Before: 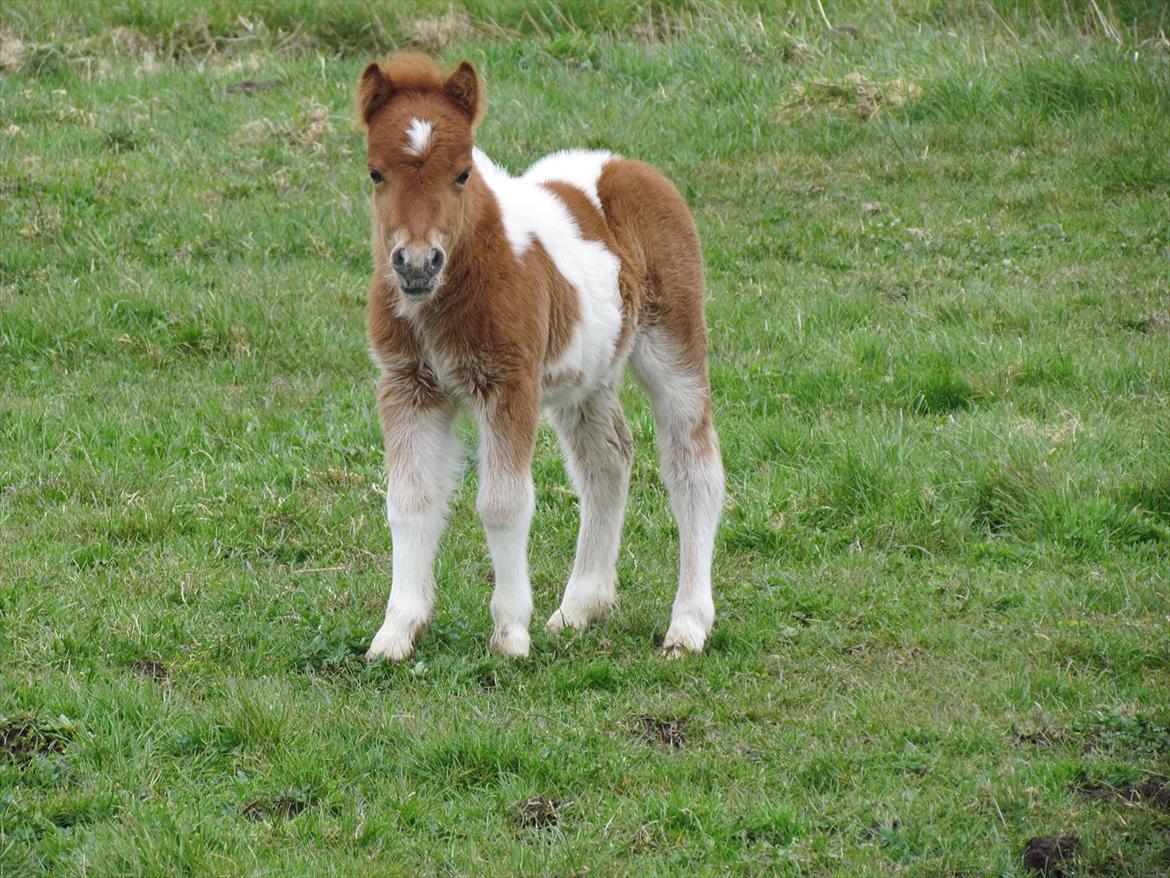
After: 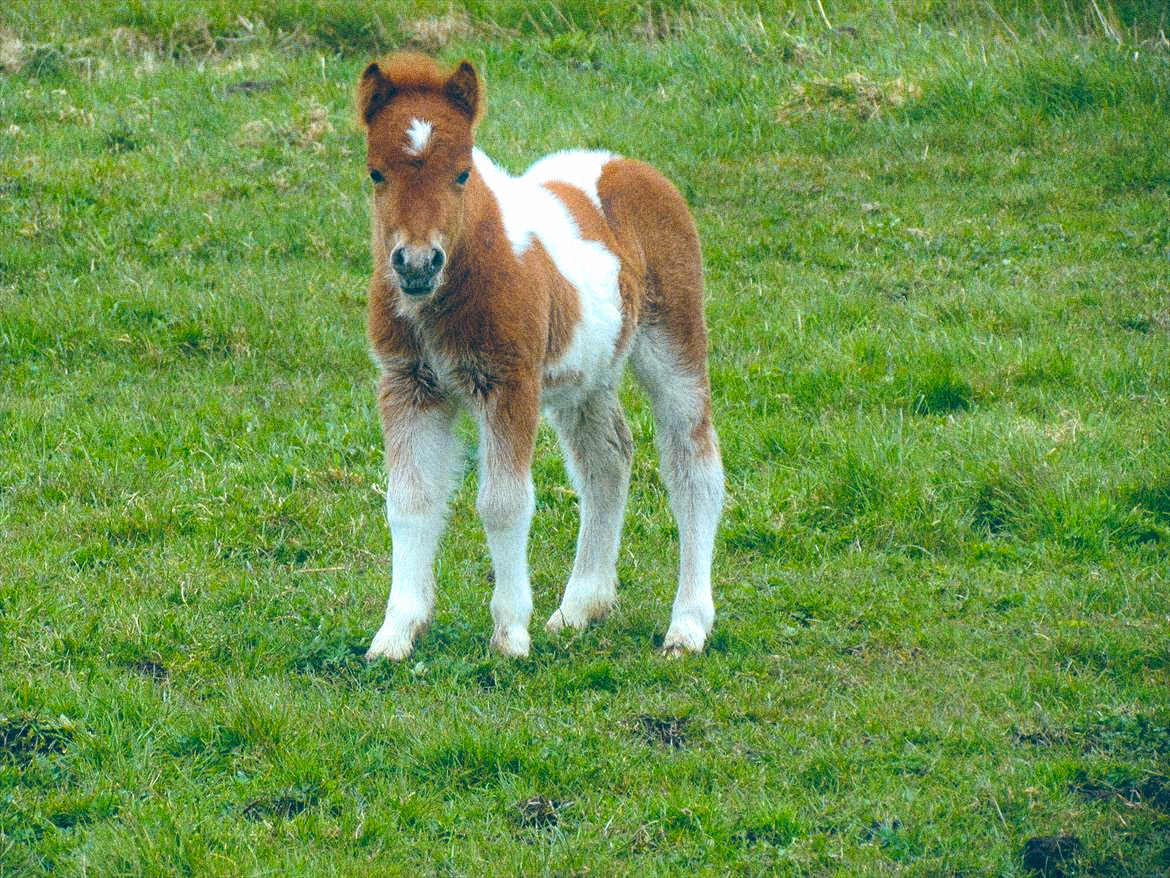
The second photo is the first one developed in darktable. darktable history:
velvia: strength 32%, mid-tones bias 0.2
vibrance: vibrance 15%
channel mixer: red [0, 0, 0, 0.91, 0, 0, 0], green [0, 0, 0, 0.208, 1, 0, 0], blue [0, 0, 0, -0.192, 0, 1, 0]
color balance: lift [1.016, 0.983, 1, 1.017], gamma [0.958, 1, 1, 1], gain [0.981, 1.007, 0.993, 1.002], input saturation 118.26%, contrast 13.43%, contrast fulcrum 21.62%, output saturation 82.76%
grain: coarseness 14.49 ISO, strength 48.04%, mid-tones bias 35%
bloom: size 9%, threshold 100%, strength 7%
